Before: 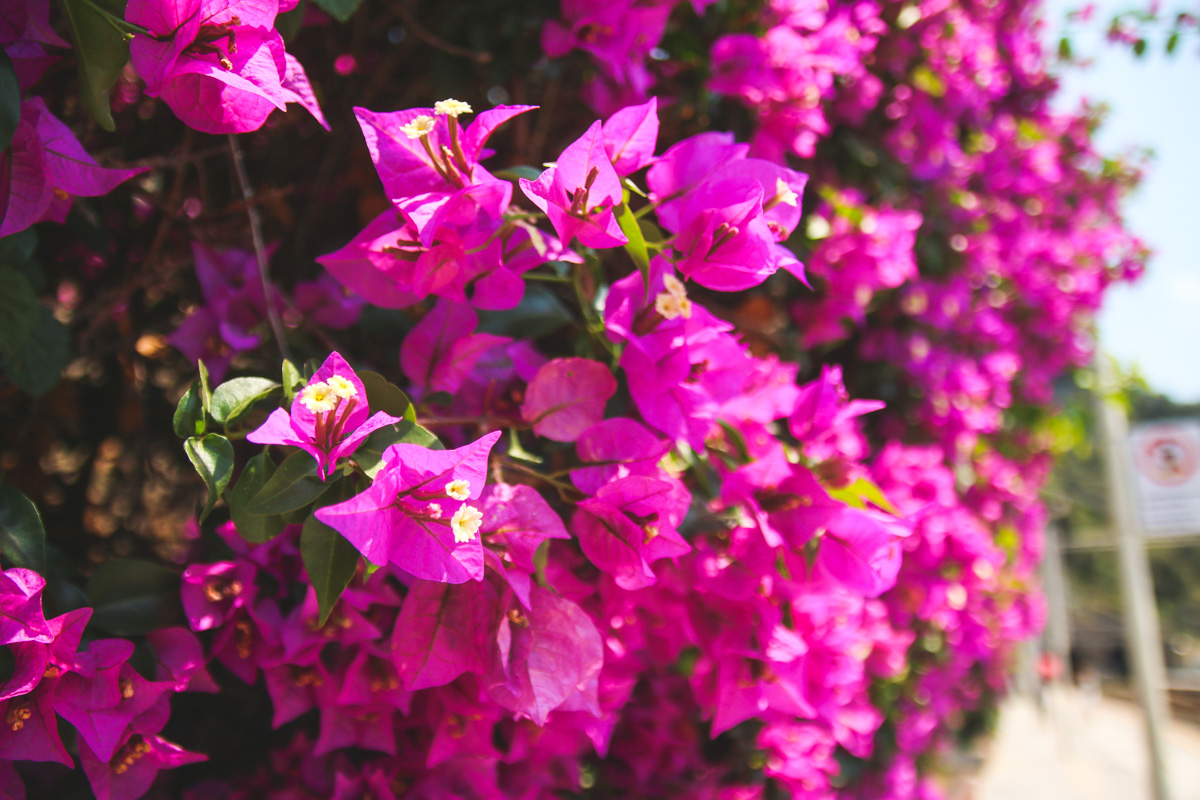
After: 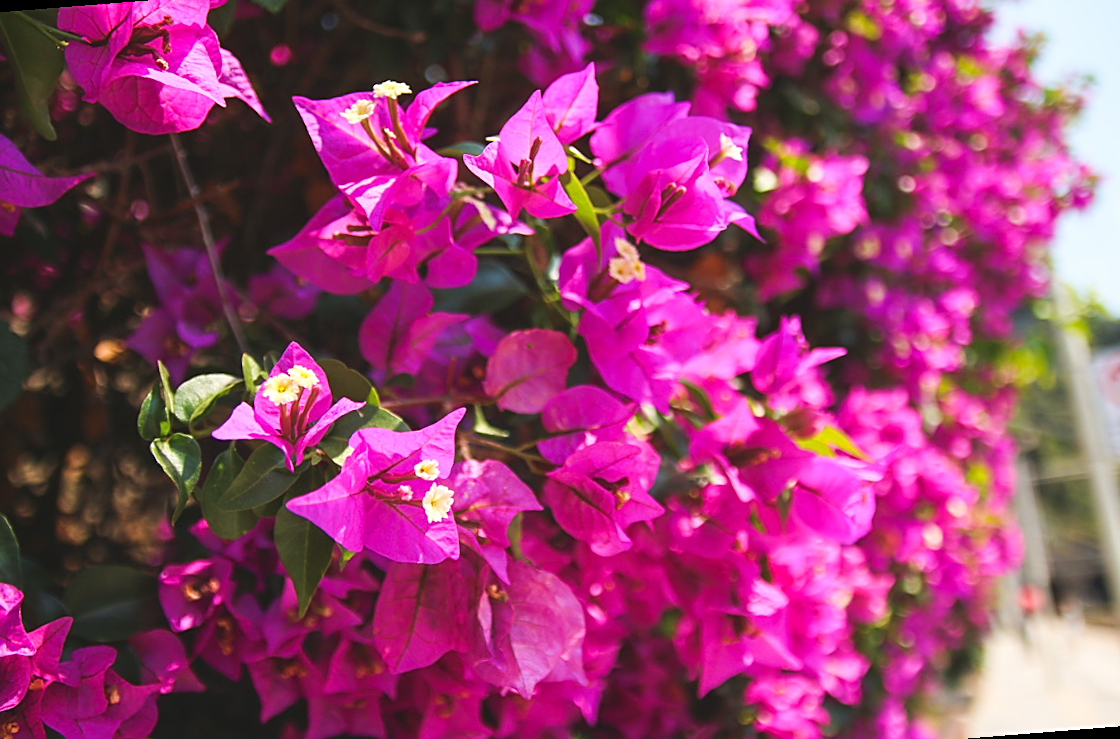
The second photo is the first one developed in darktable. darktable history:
sharpen: on, module defaults
rotate and perspective: rotation -4.57°, crop left 0.054, crop right 0.944, crop top 0.087, crop bottom 0.914
tone equalizer: on, module defaults
